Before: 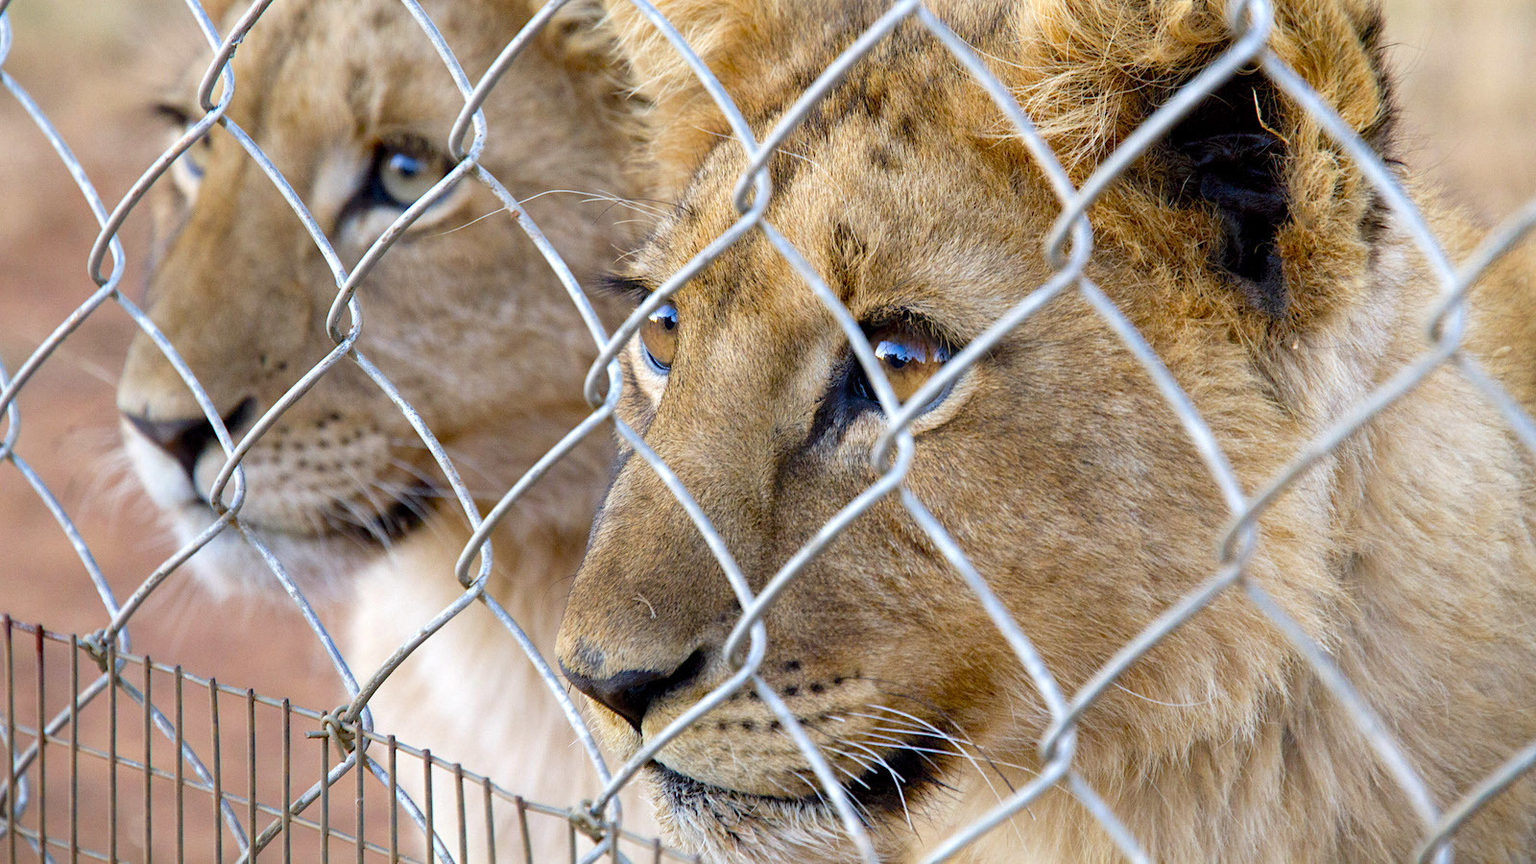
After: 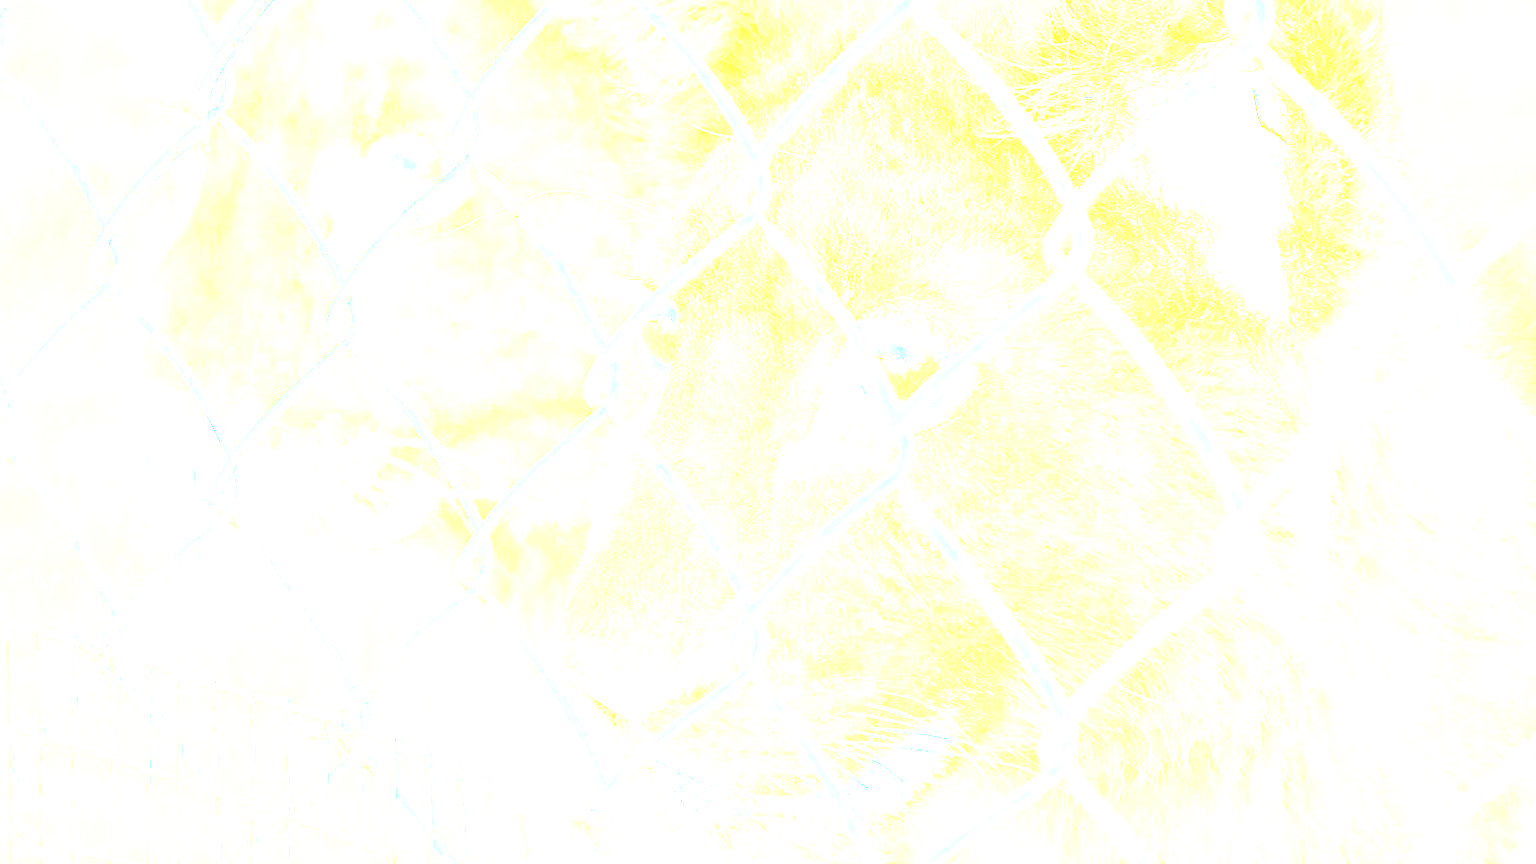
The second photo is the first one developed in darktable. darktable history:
bloom: size 85%, threshold 5%, strength 85%
exposure: black level correction -0.023, exposure -0.039 EV, compensate highlight preservation false
tone curve: curves: ch0 [(0, 0) (0.003, 0.001) (0.011, 0.005) (0.025, 0.009) (0.044, 0.014) (0.069, 0.019) (0.1, 0.028) (0.136, 0.039) (0.177, 0.073) (0.224, 0.134) (0.277, 0.218) (0.335, 0.343) (0.399, 0.488) (0.468, 0.608) (0.543, 0.699) (0.623, 0.773) (0.709, 0.819) (0.801, 0.852) (0.898, 0.874) (1, 1)], preserve colors none
